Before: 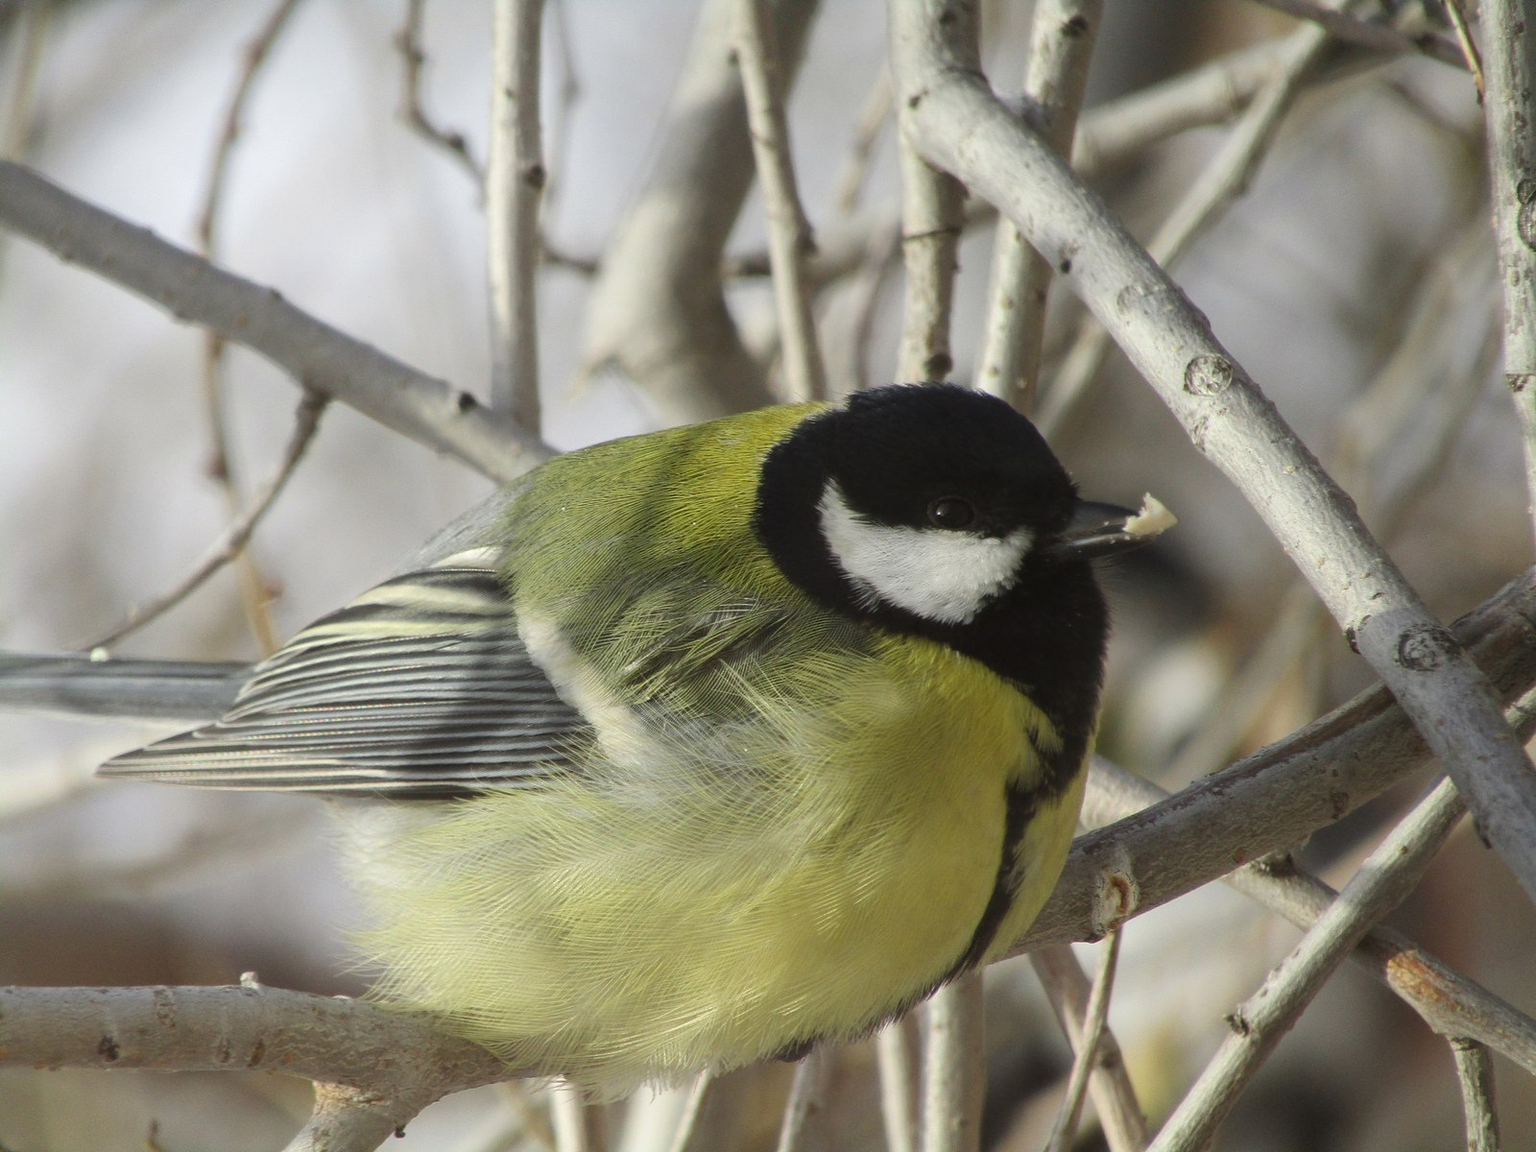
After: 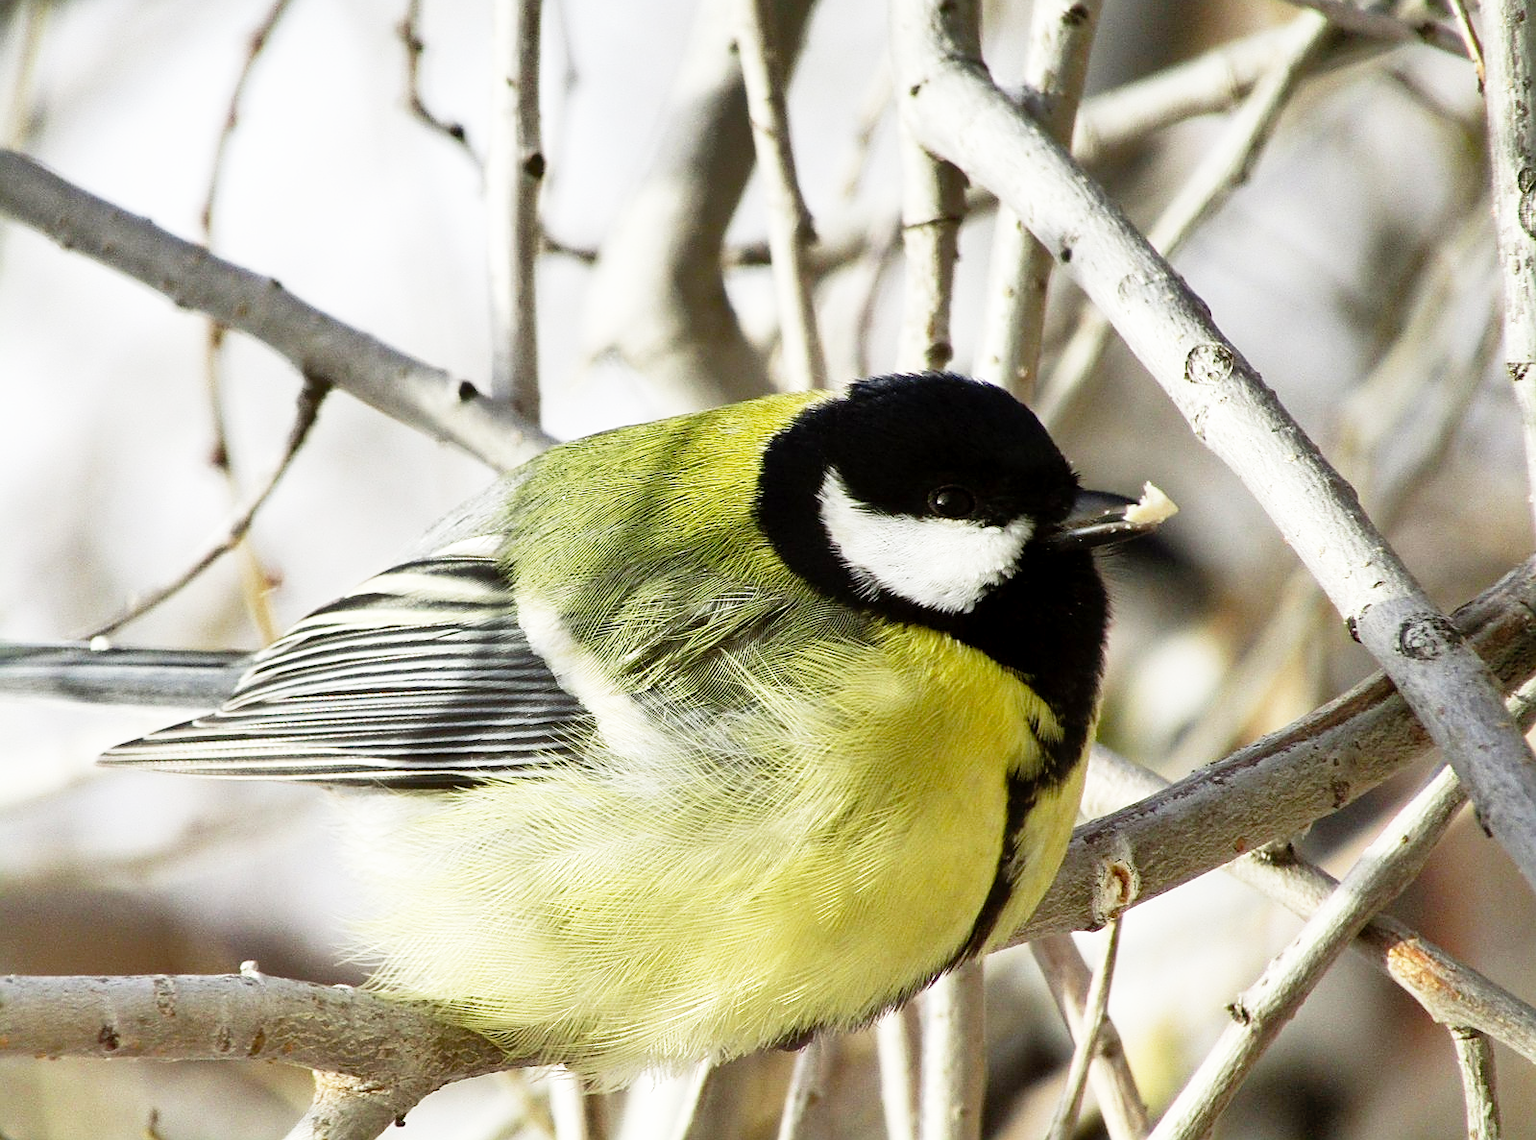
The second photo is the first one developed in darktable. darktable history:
tone equalizer: on, module defaults
exposure: black level correction 0.007, exposure 0.093 EV, compensate highlight preservation false
crop: top 1.049%, right 0.001%
base curve: curves: ch0 [(0, 0) (0.012, 0.01) (0.073, 0.168) (0.31, 0.711) (0.645, 0.957) (1, 1)], preserve colors none
white balance: emerald 1
shadows and highlights: shadows 5, soften with gaussian
sharpen: on, module defaults
